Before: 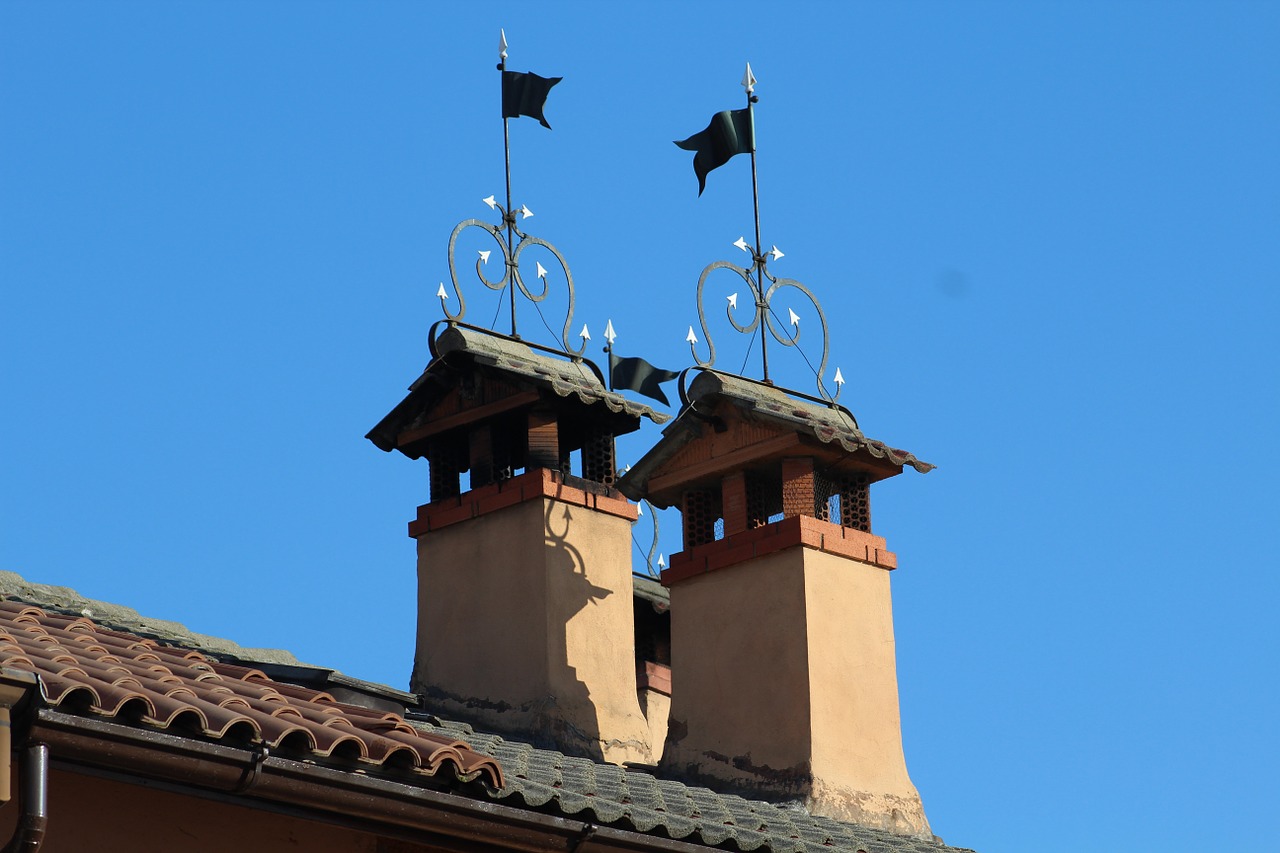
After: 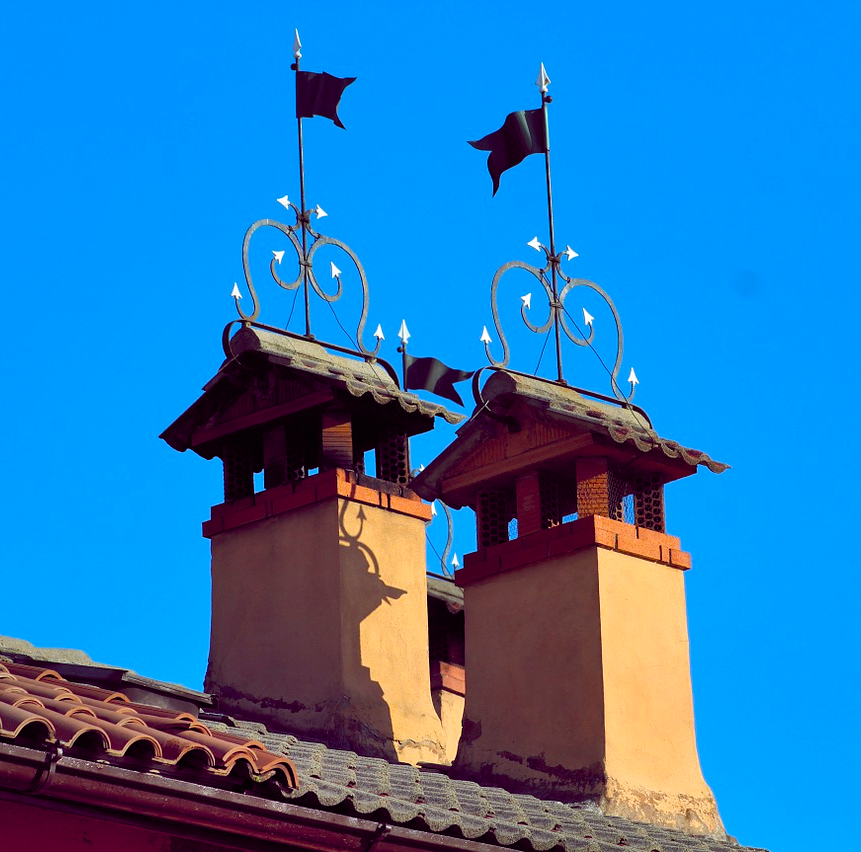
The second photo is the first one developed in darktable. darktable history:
crop and rotate: left 16.107%, right 16.555%
shadows and highlights: low approximation 0.01, soften with gaussian
color balance rgb: highlights gain › luminance 9.595%, global offset › chroma 0.284%, global offset › hue 318.42°, linear chroma grading › global chroma 15.58%, perceptual saturation grading › global saturation 30.798%
